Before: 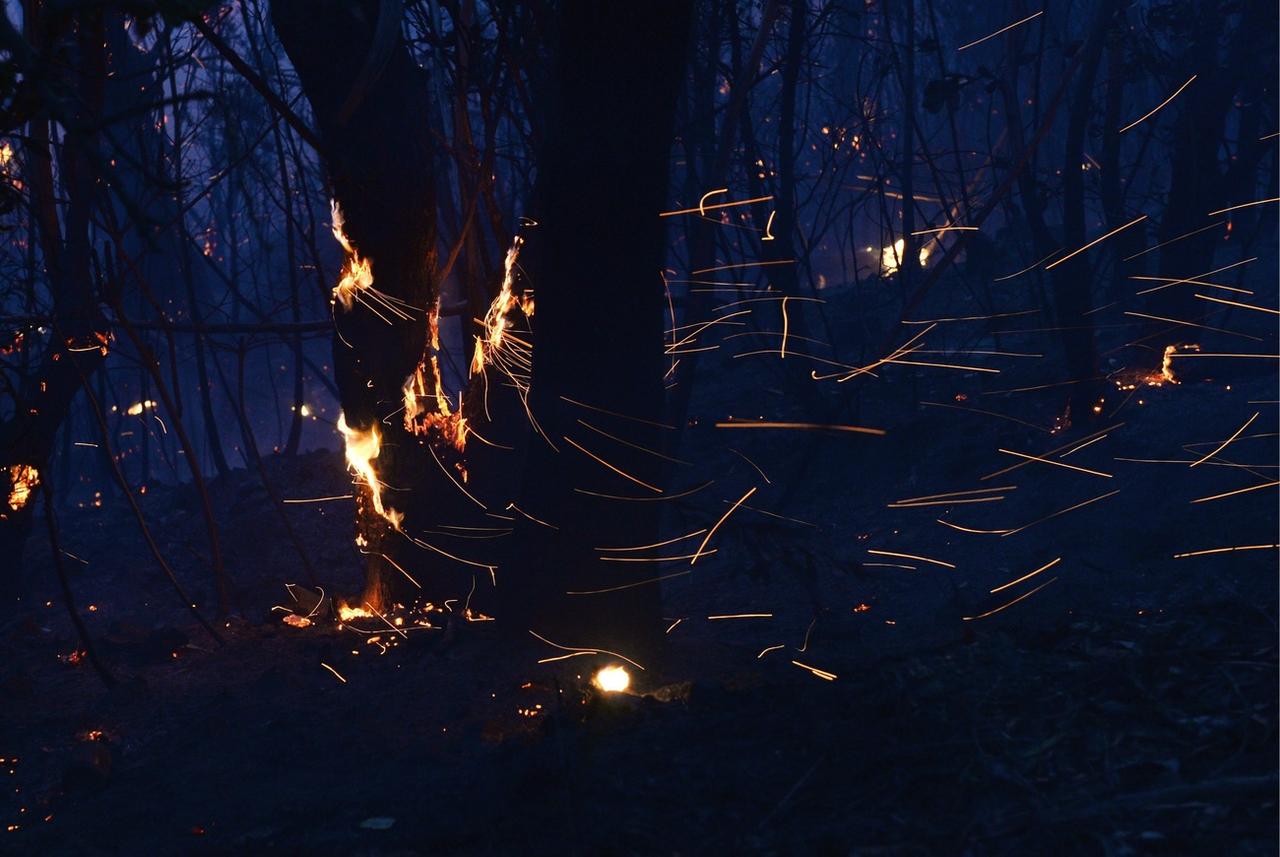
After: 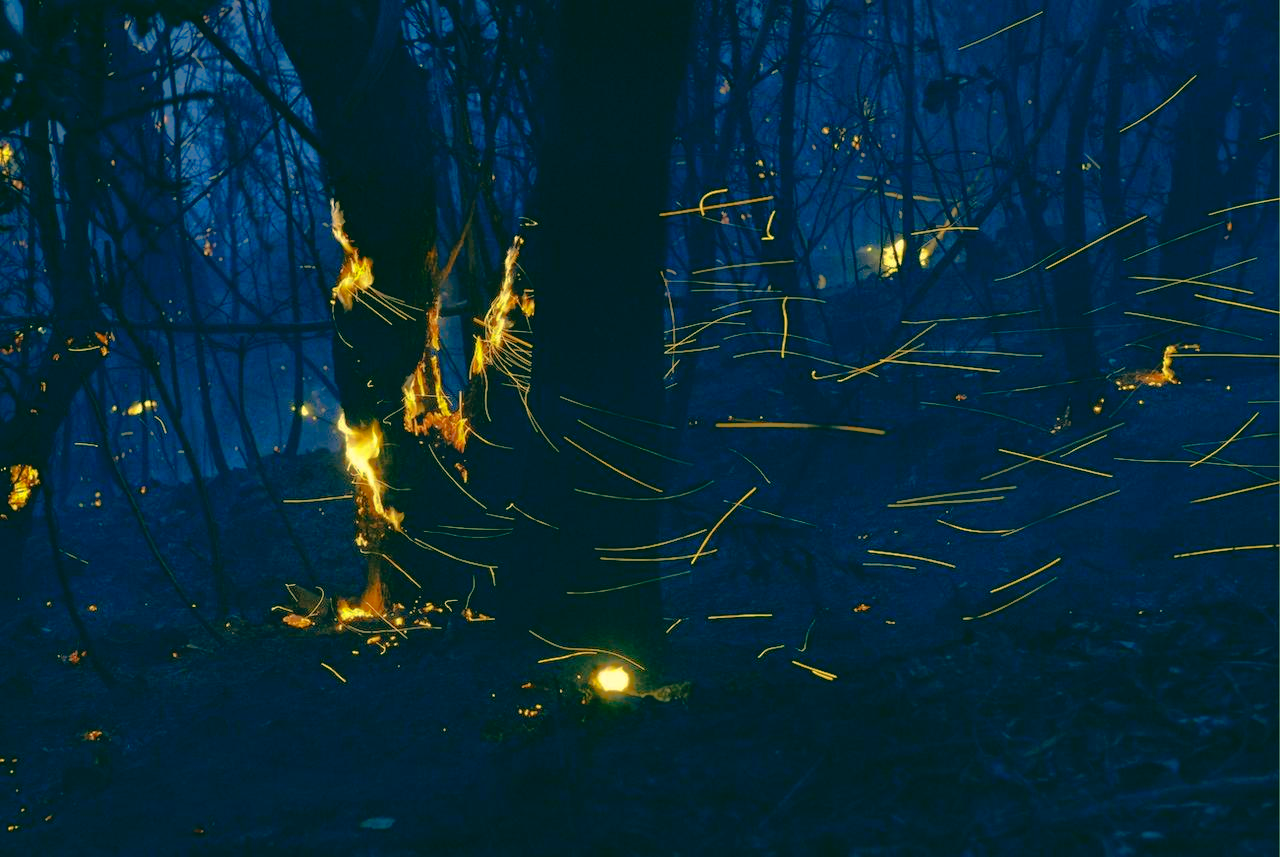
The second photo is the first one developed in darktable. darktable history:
shadows and highlights: on, module defaults
color correction: highlights a* 2.25, highlights b* 34.41, shadows a* -37.02, shadows b* -5.68
